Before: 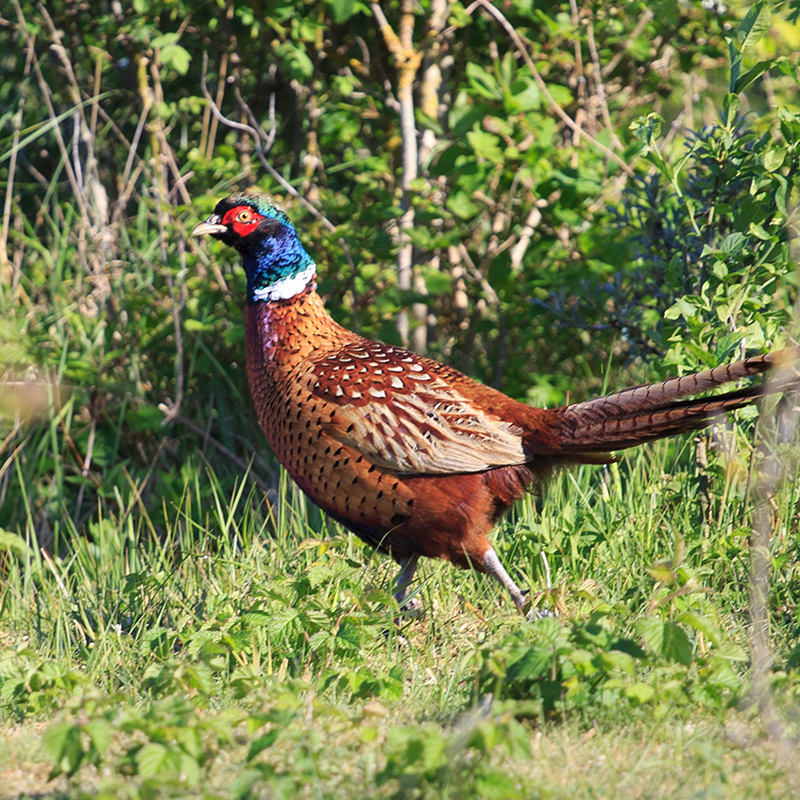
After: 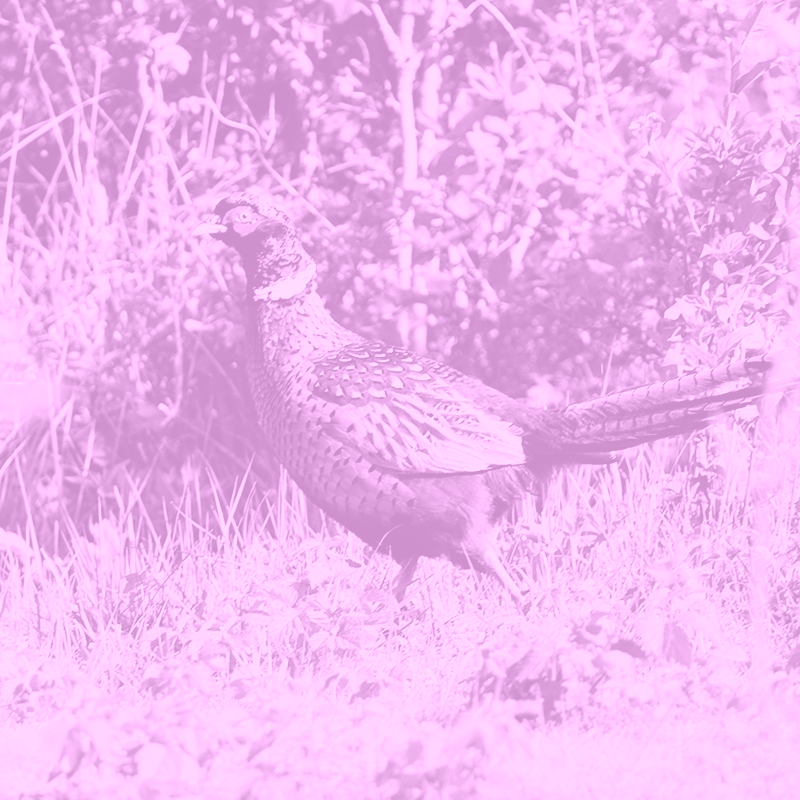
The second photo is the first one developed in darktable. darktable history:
sigmoid: contrast 1.7, skew -0.2, preserve hue 0%, red attenuation 0.1, red rotation 0.035, green attenuation 0.1, green rotation -0.017, blue attenuation 0.15, blue rotation -0.052, base primaries Rec2020
colorize: hue 331.2°, saturation 69%, source mix 30.28%, lightness 69.02%, version 1
